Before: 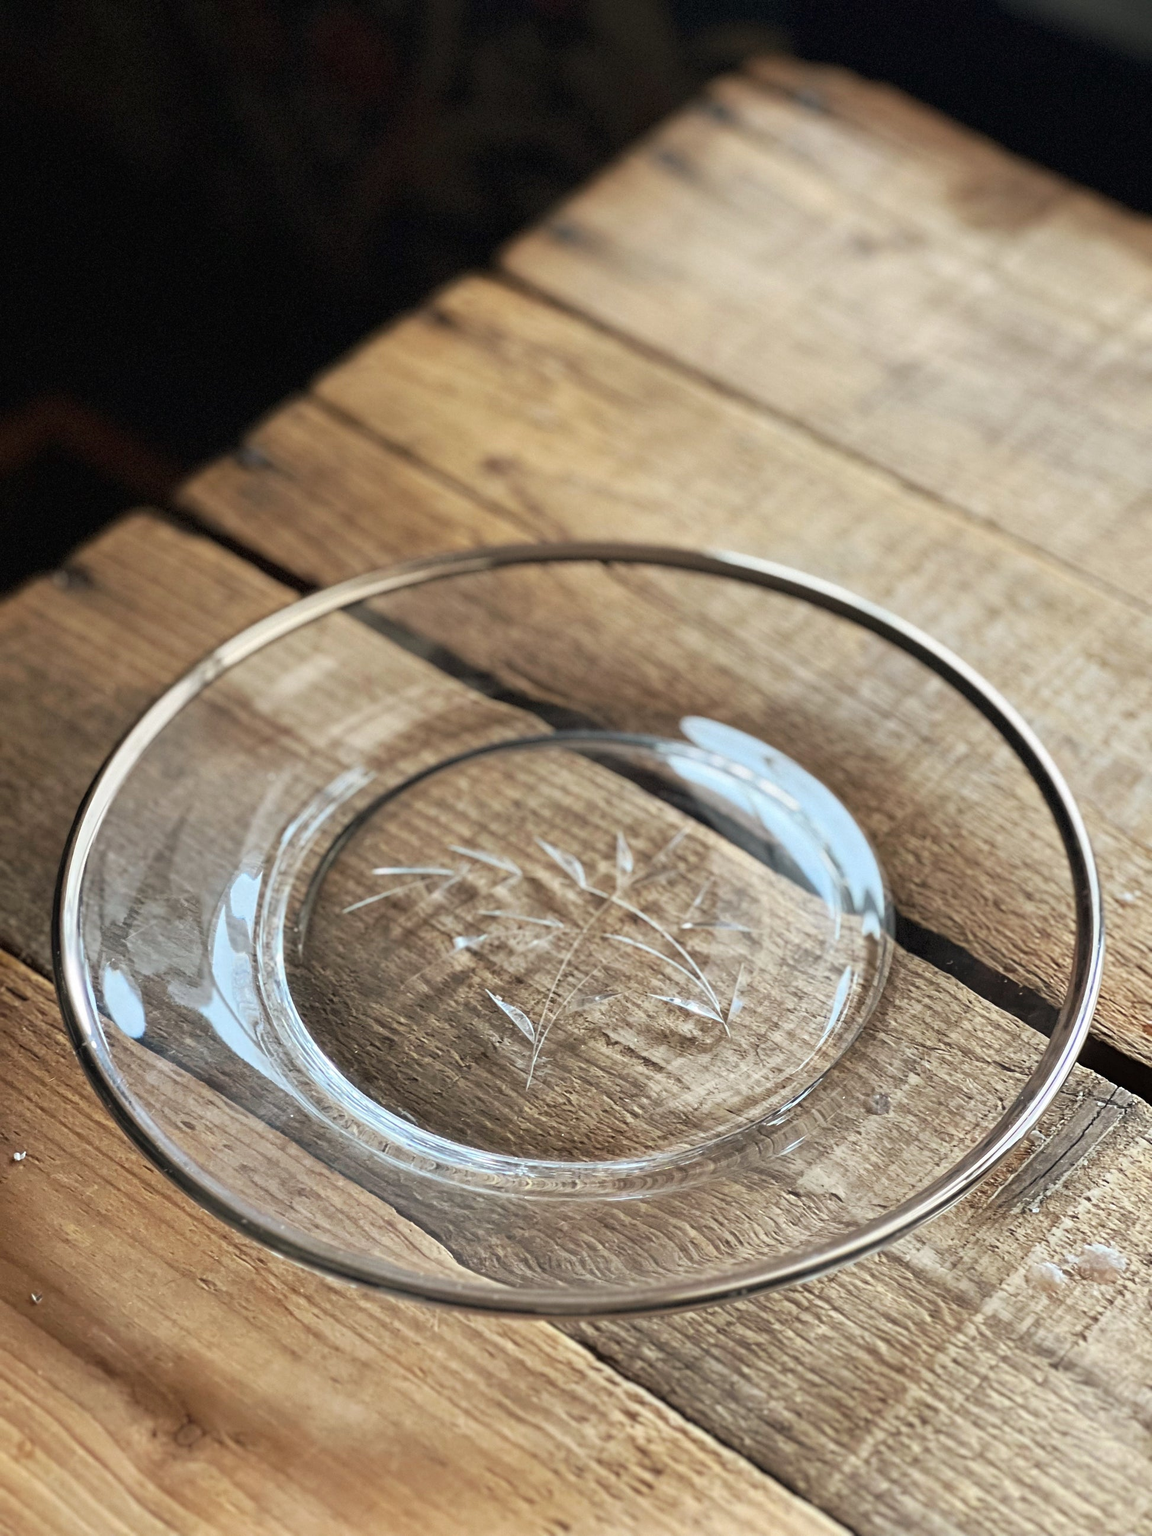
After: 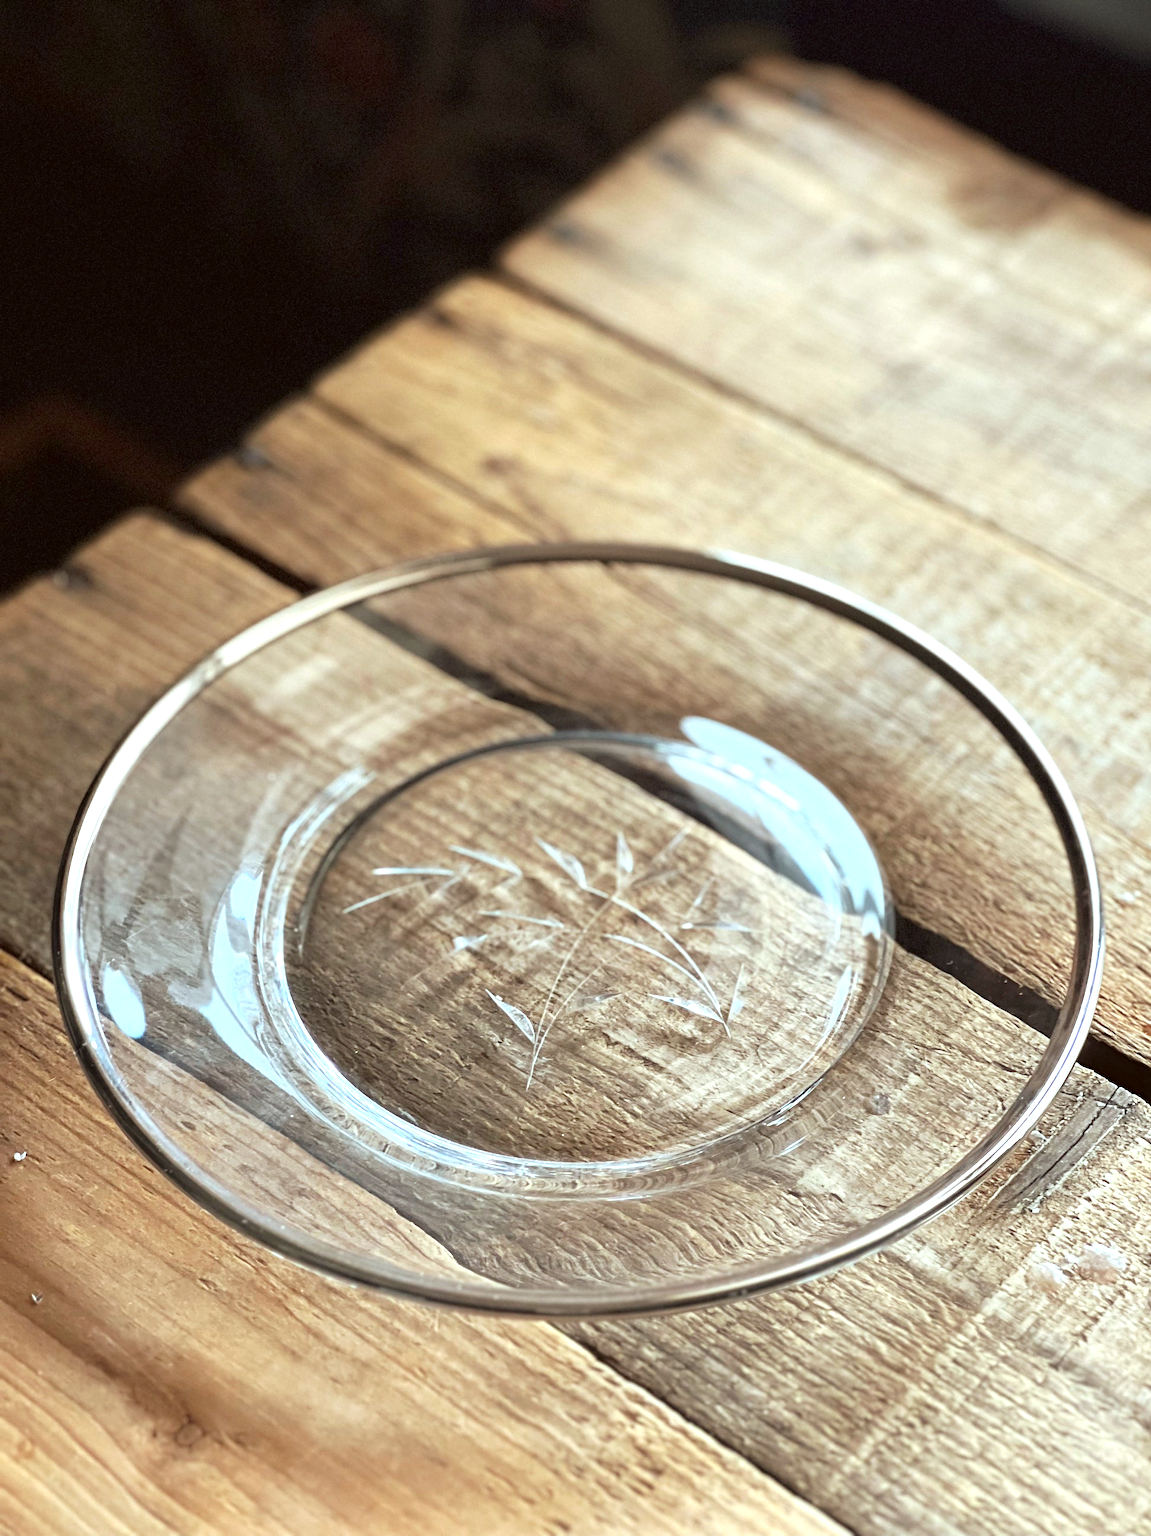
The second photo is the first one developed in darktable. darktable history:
color correction: highlights a* -4.98, highlights b* -3.76, shadows a* 3.83, shadows b* 4.08
exposure: exposure 0.574 EV, compensate highlight preservation false
